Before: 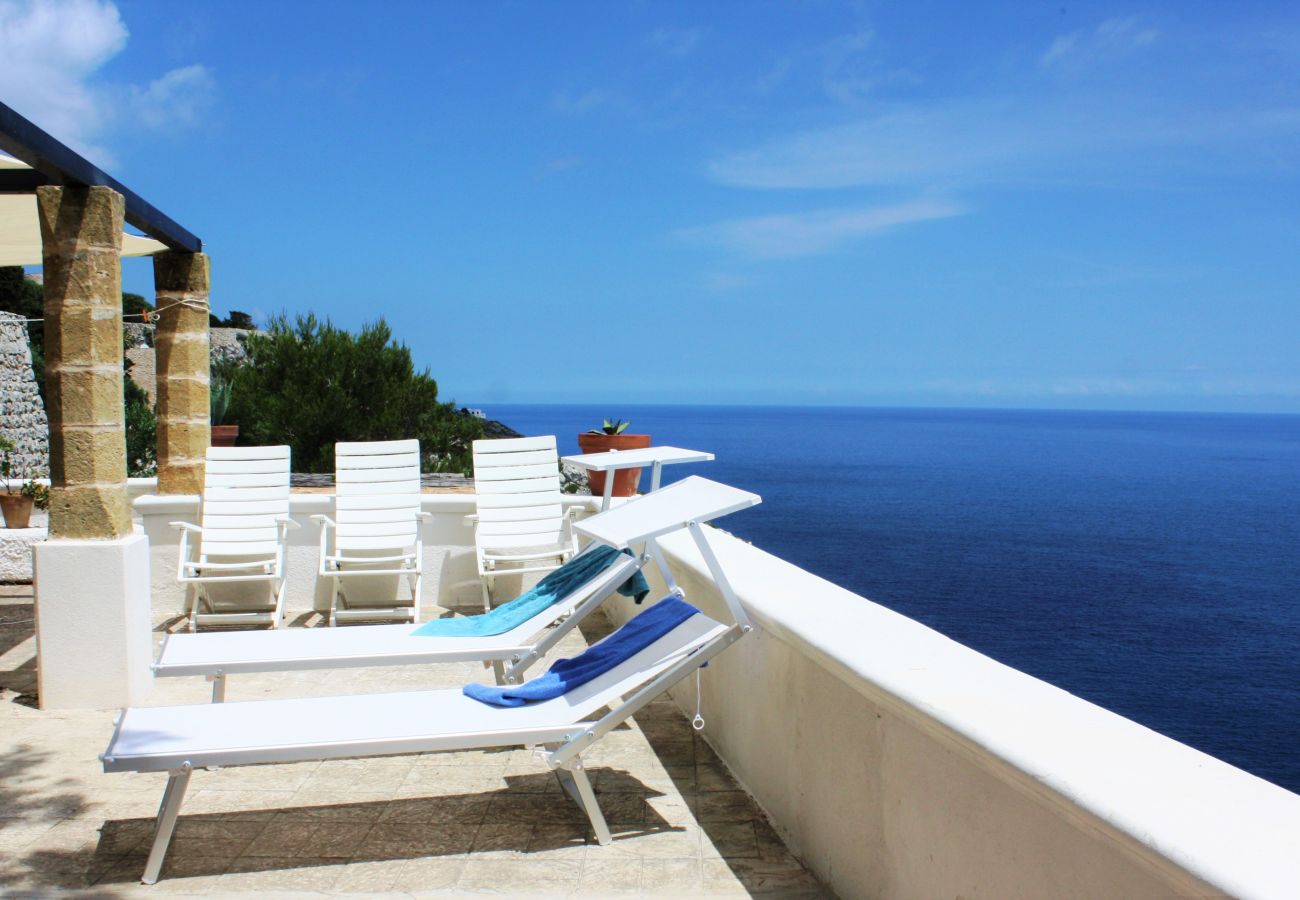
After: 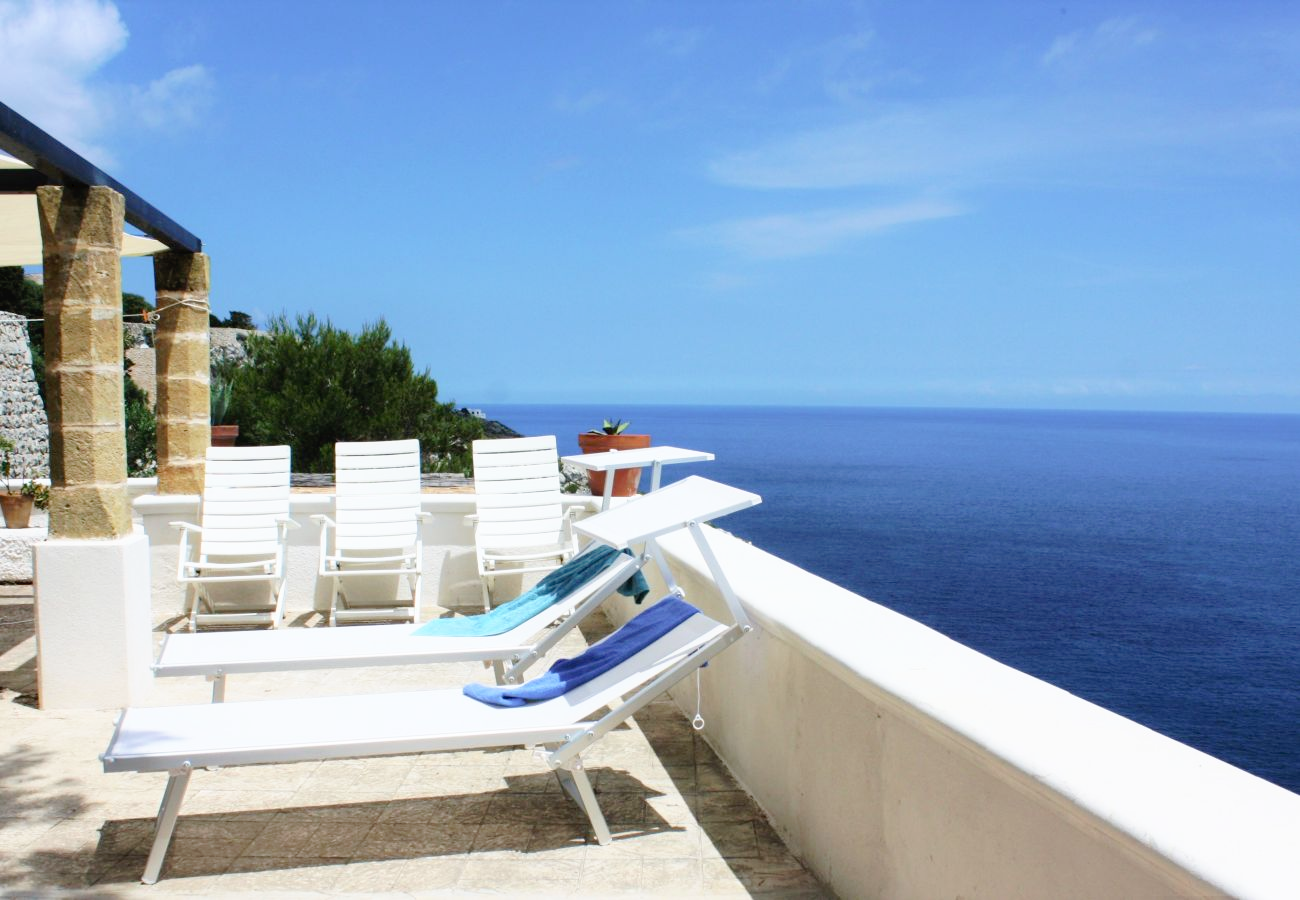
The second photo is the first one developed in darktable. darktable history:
tone curve: curves: ch0 [(0, 0) (0.003, 0.022) (0.011, 0.025) (0.025, 0.032) (0.044, 0.055) (0.069, 0.089) (0.1, 0.133) (0.136, 0.18) (0.177, 0.231) (0.224, 0.291) (0.277, 0.35) (0.335, 0.42) (0.399, 0.496) (0.468, 0.561) (0.543, 0.632) (0.623, 0.706) (0.709, 0.783) (0.801, 0.865) (0.898, 0.947) (1, 1)], preserve colors none
